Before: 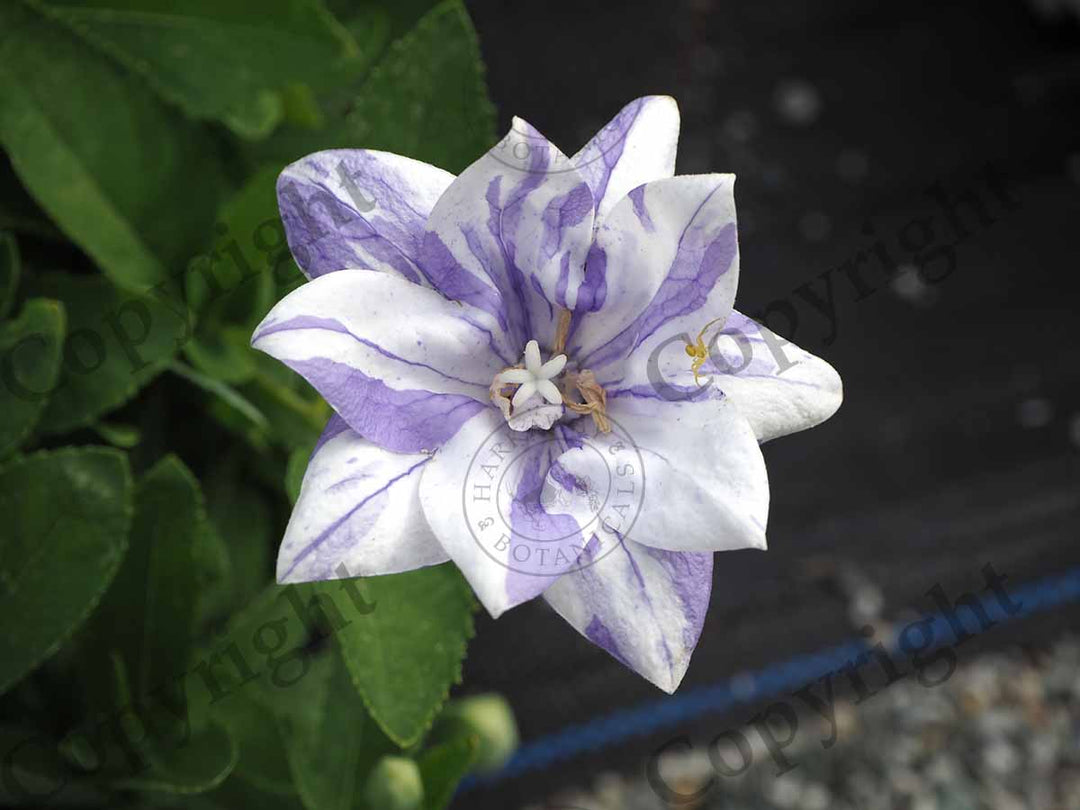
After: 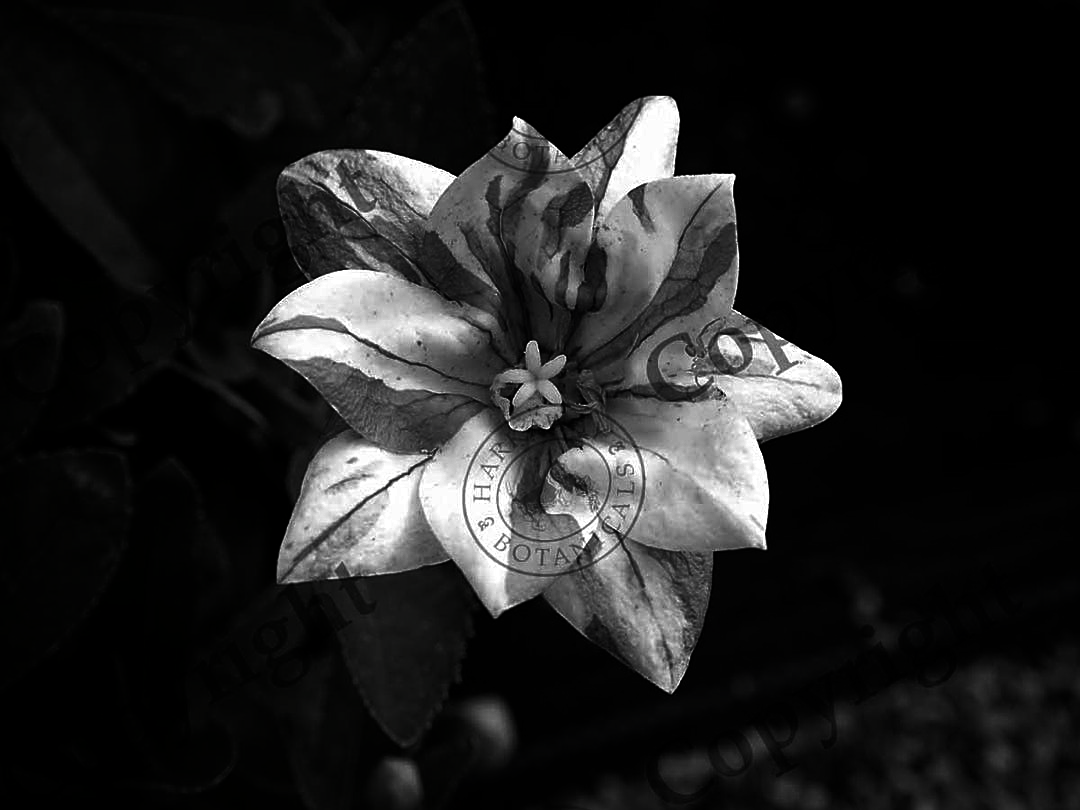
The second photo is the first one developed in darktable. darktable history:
contrast brightness saturation: contrast 0.025, brightness -0.981, saturation -0.992
sharpen: on, module defaults
